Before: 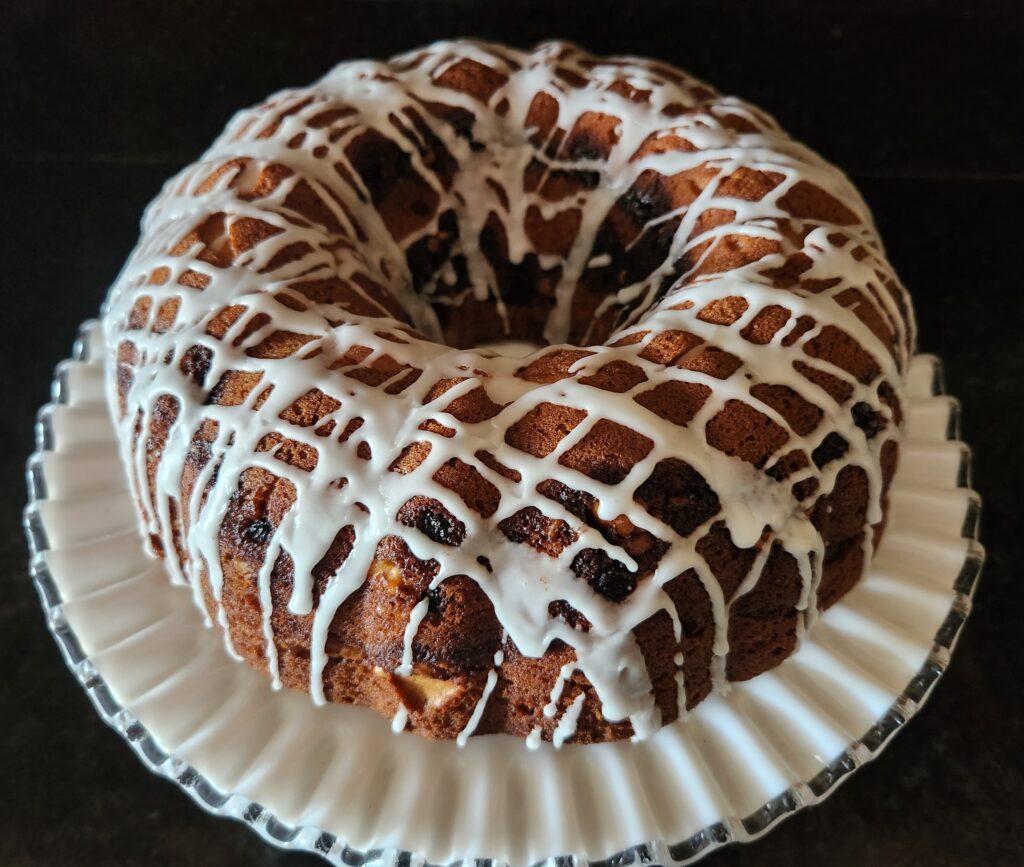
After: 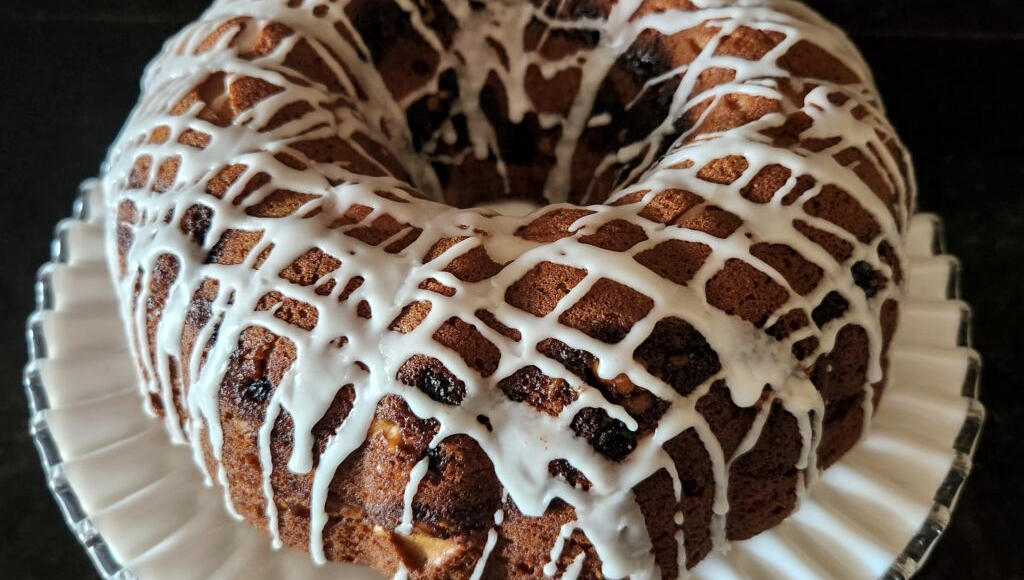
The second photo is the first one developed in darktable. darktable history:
crop: top 16.302%, bottom 16.696%
color zones: curves: ch1 [(0, 0.469) (0.01, 0.469) (0.12, 0.446) (0.248, 0.469) (0.5, 0.5) (0.748, 0.5) (0.99, 0.469) (1, 0.469)]
local contrast: highlights 104%, shadows 102%, detail 119%, midtone range 0.2
